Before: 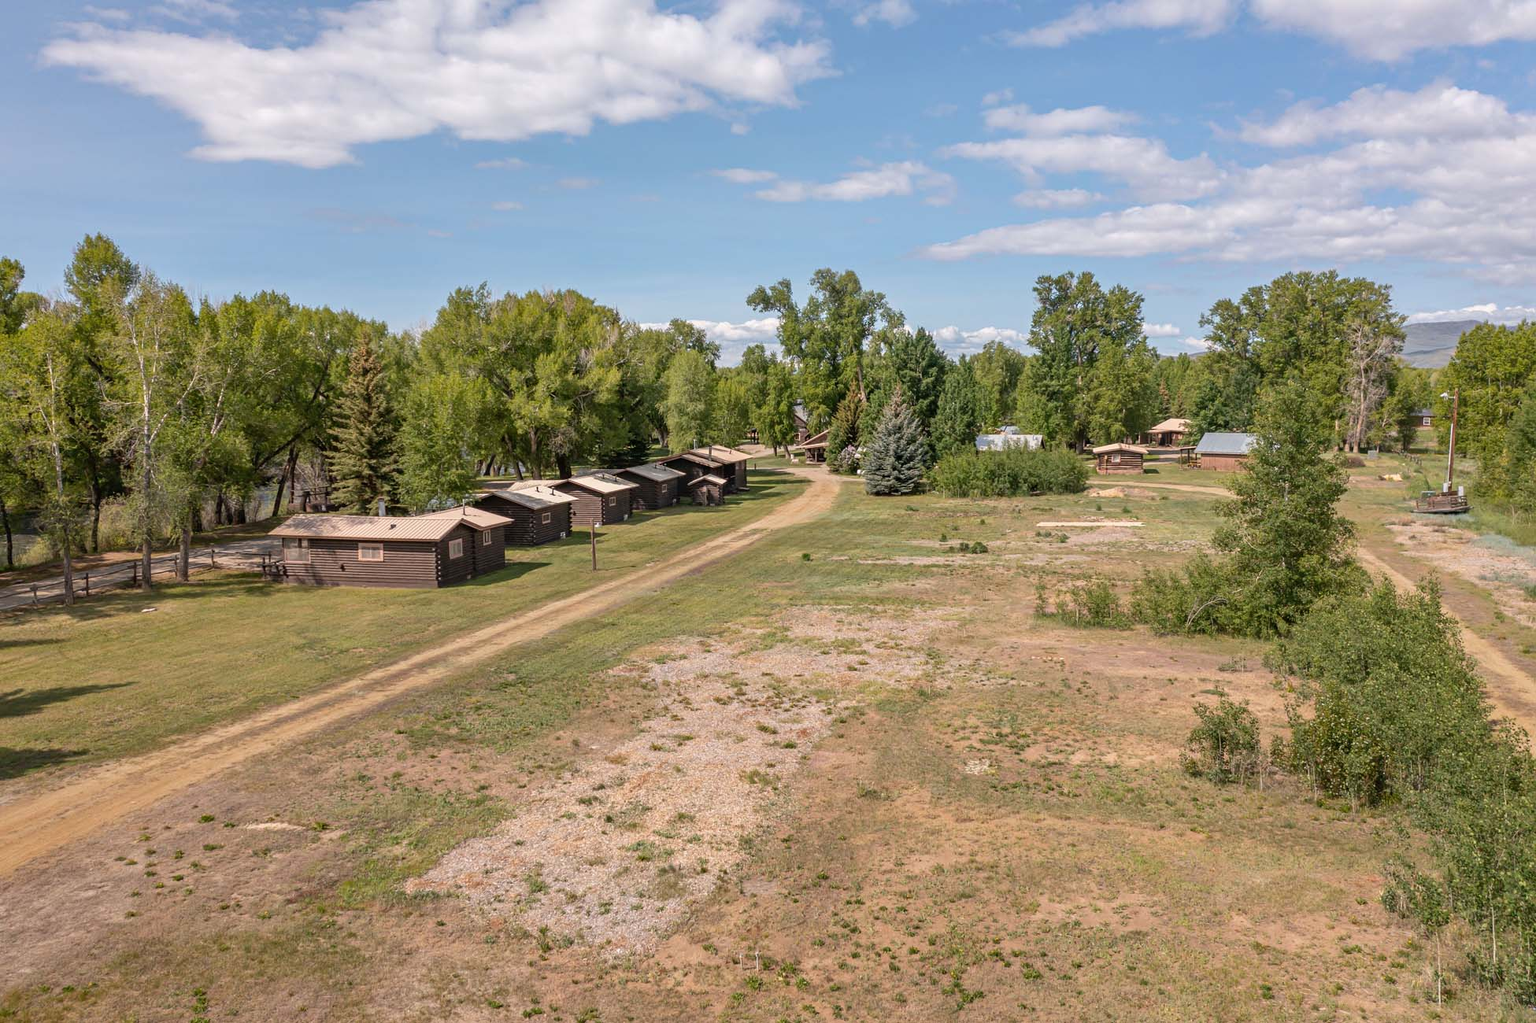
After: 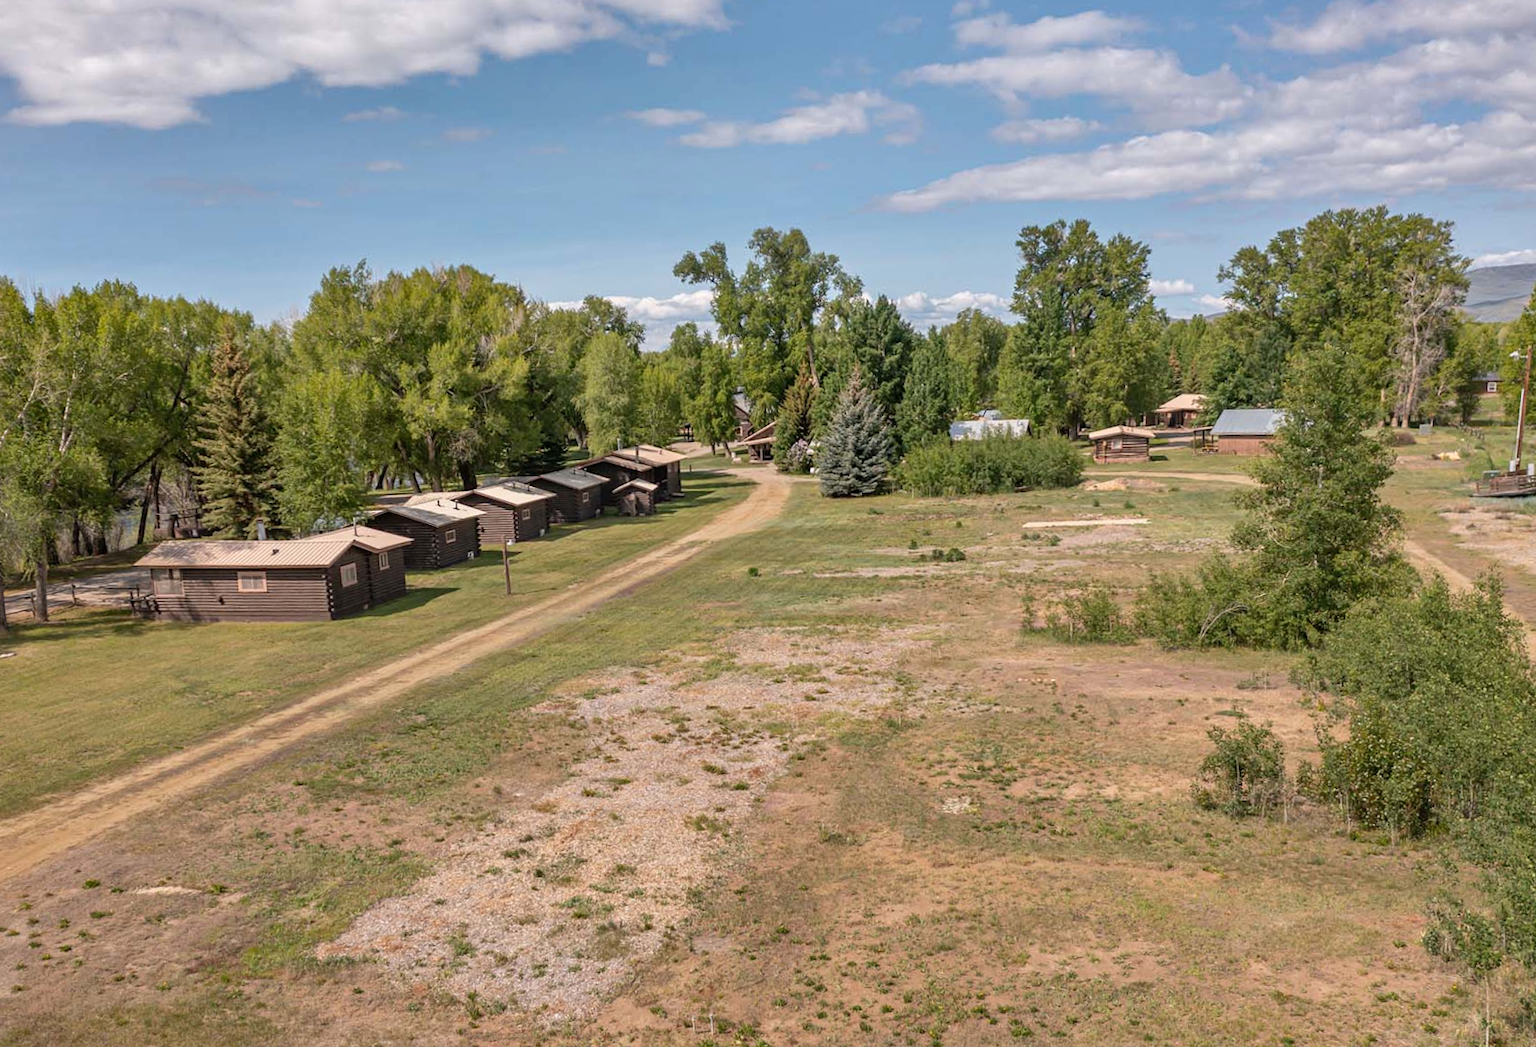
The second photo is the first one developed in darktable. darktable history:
crop and rotate: angle 1.96°, left 5.673%, top 5.673%
shadows and highlights: soften with gaussian
rotate and perspective: rotation 0.074°, lens shift (vertical) 0.096, lens shift (horizontal) -0.041, crop left 0.043, crop right 0.952, crop top 0.024, crop bottom 0.979
